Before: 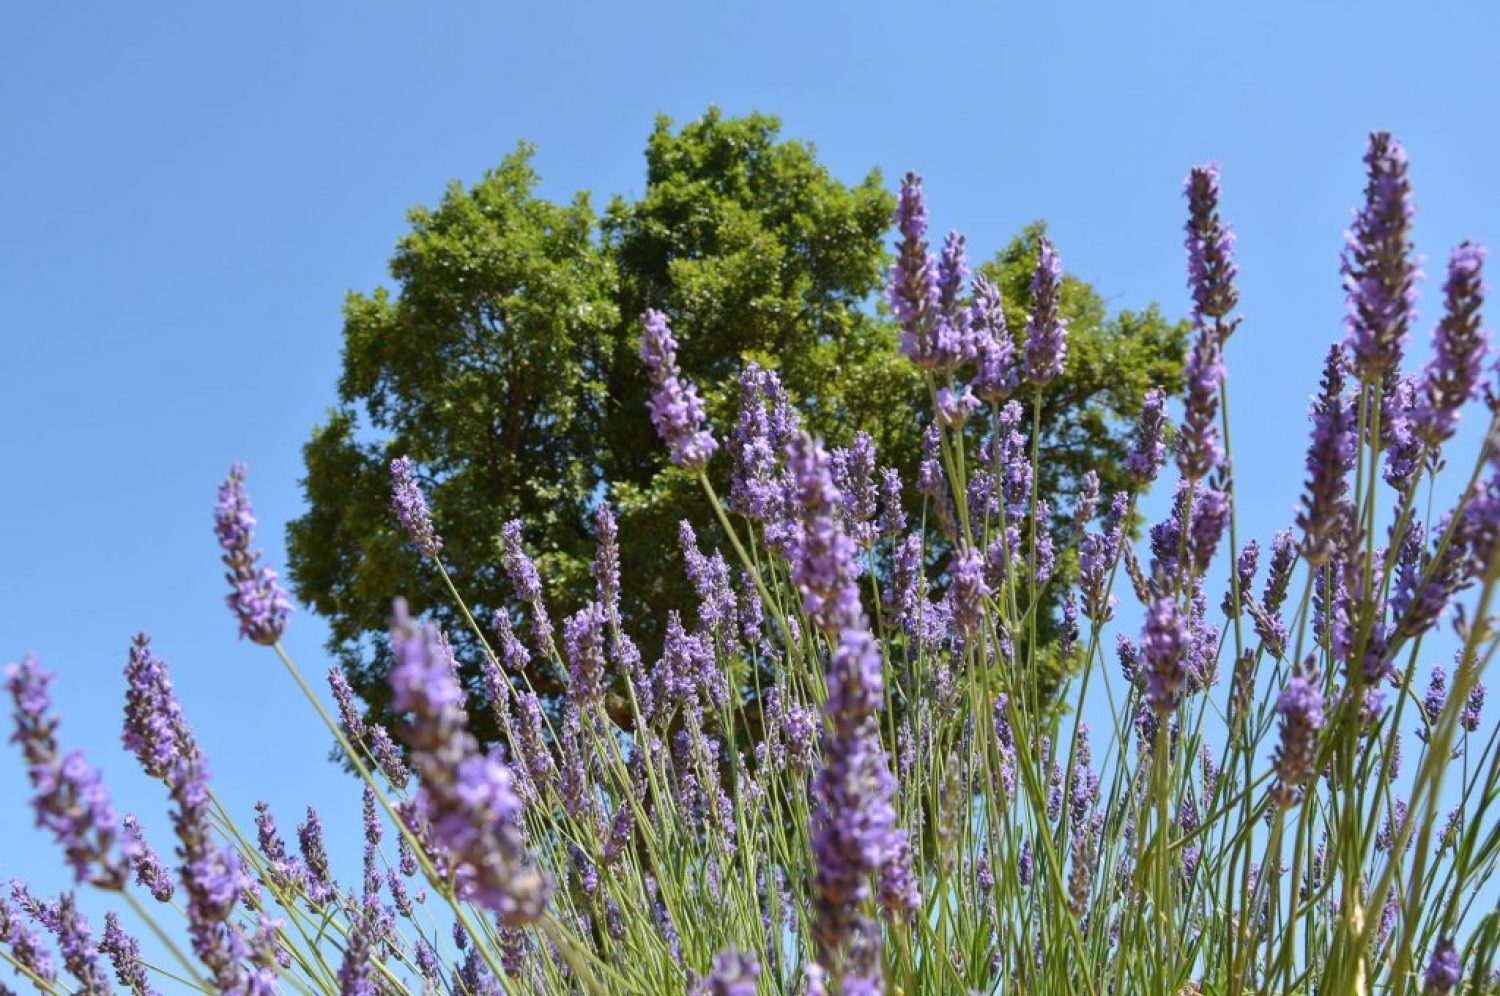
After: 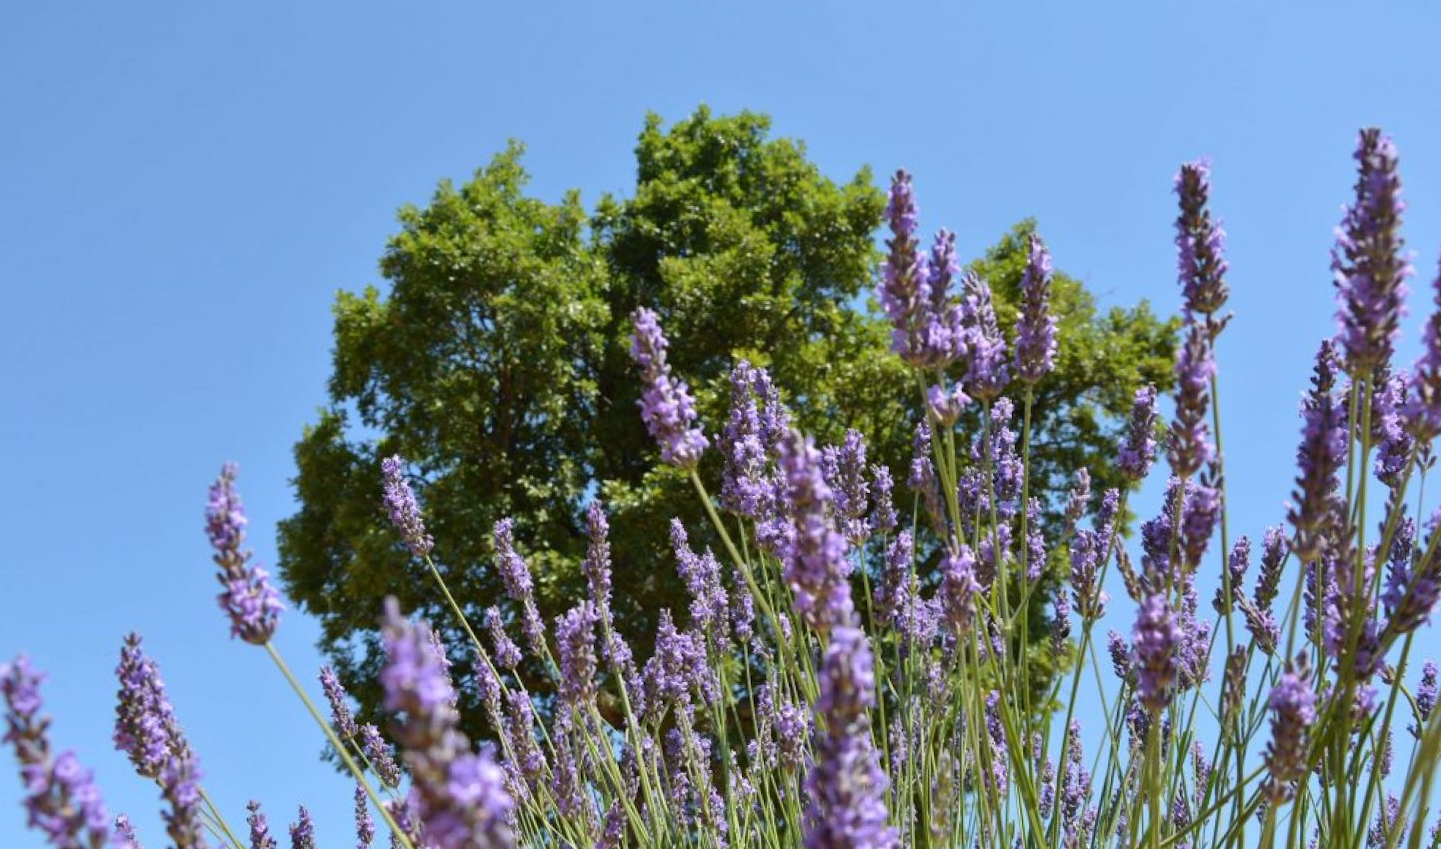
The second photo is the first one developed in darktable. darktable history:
crop and rotate: angle 0.171°, left 0.419%, right 3.04%, bottom 14.309%
